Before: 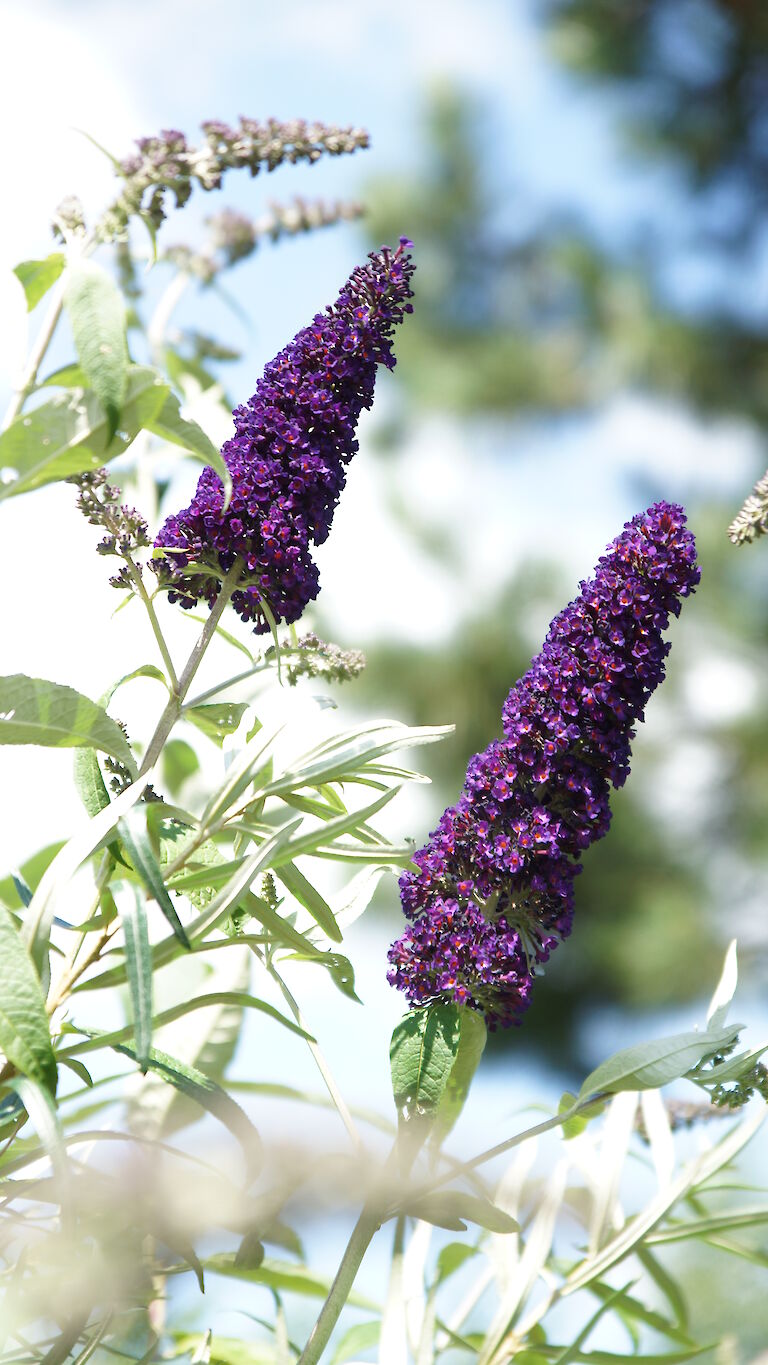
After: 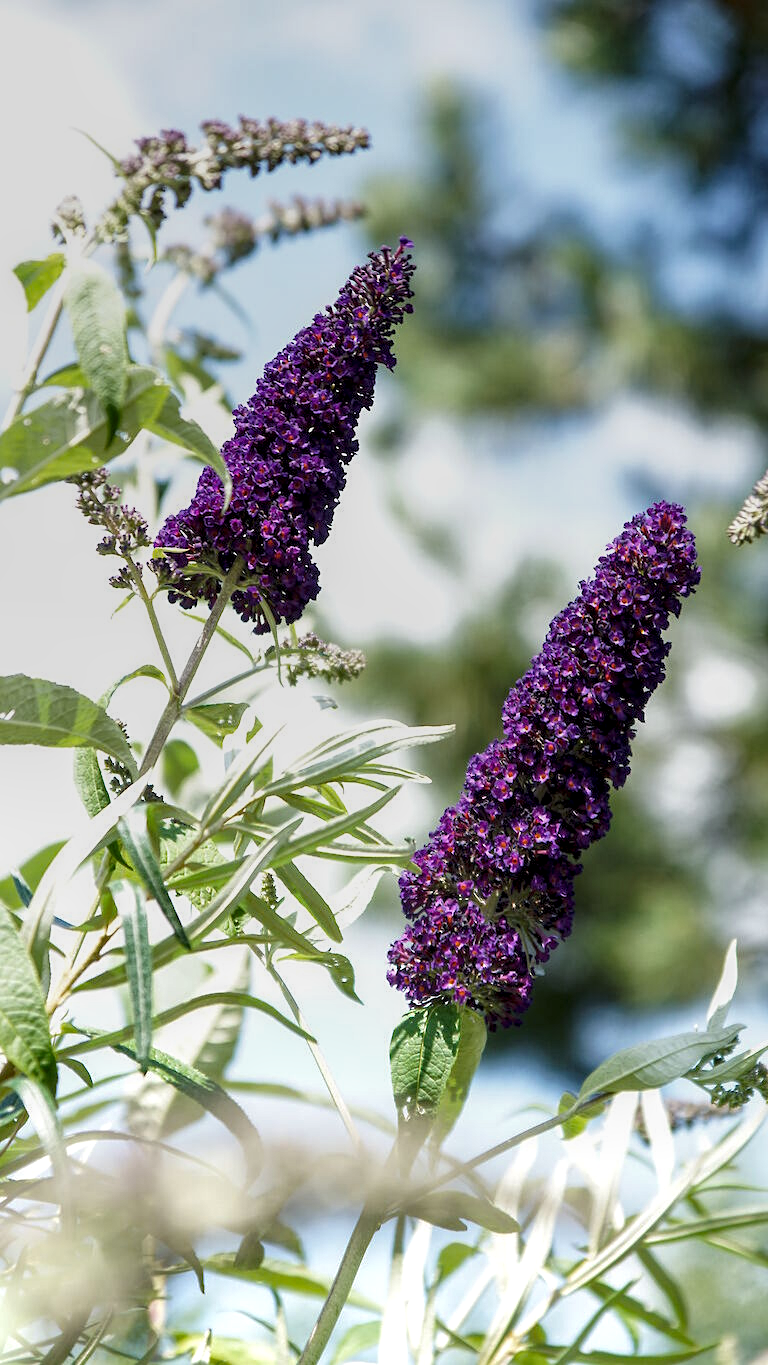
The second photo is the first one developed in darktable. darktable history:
contrast brightness saturation: saturation -0.1
local contrast: highlights 100%, shadows 100%, detail 200%, midtone range 0.2
color balance rgb: perceptual saturation grading › global saturation 20%, global vibrance 10%
white balance: emerald 1
sharpen: amount 0.2
graduated density: rotation 5.63°, offset 76.9
